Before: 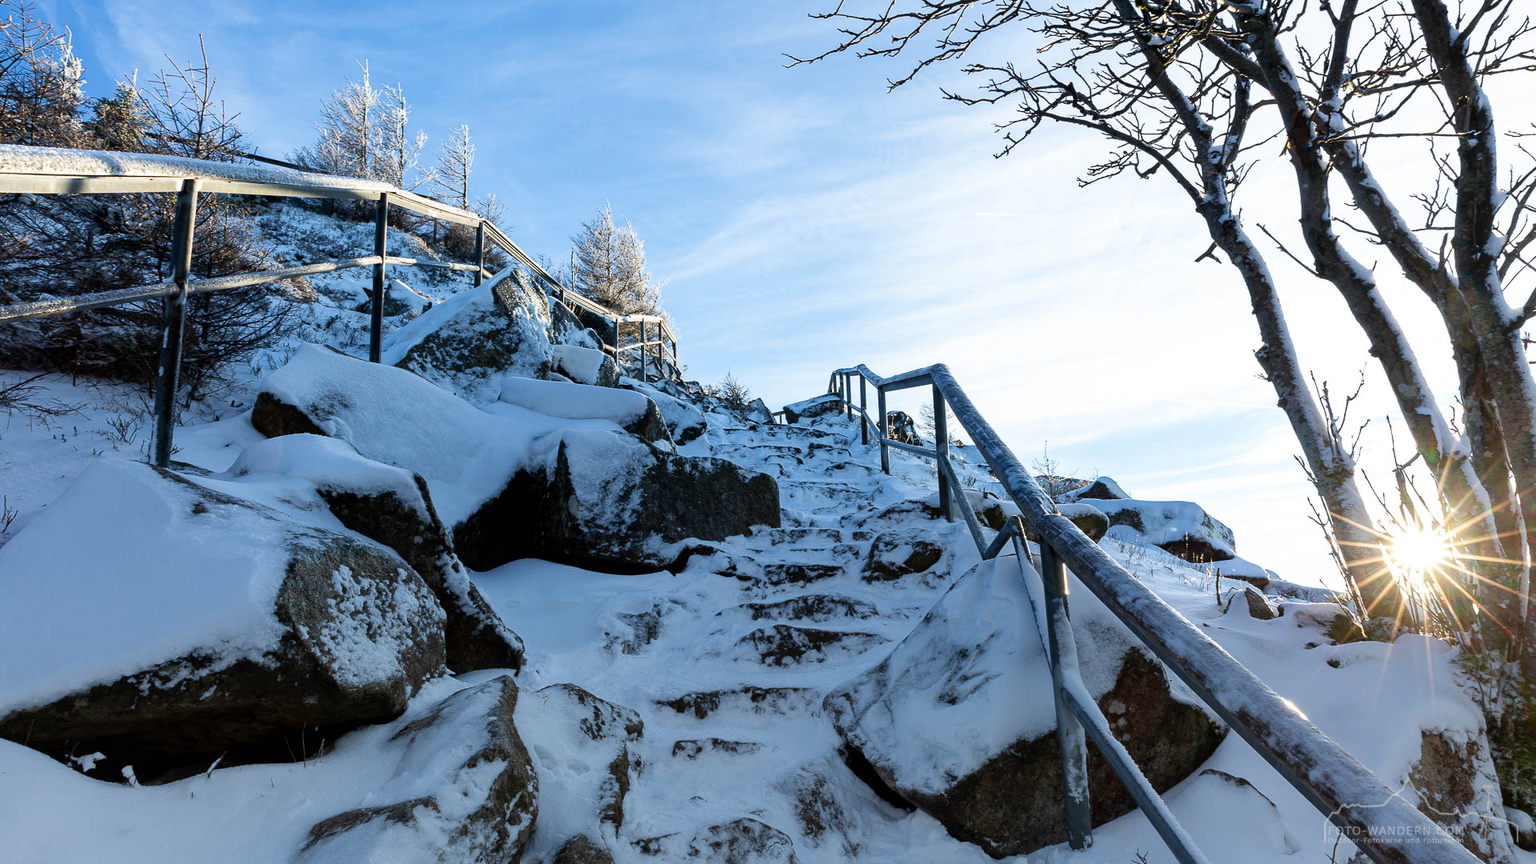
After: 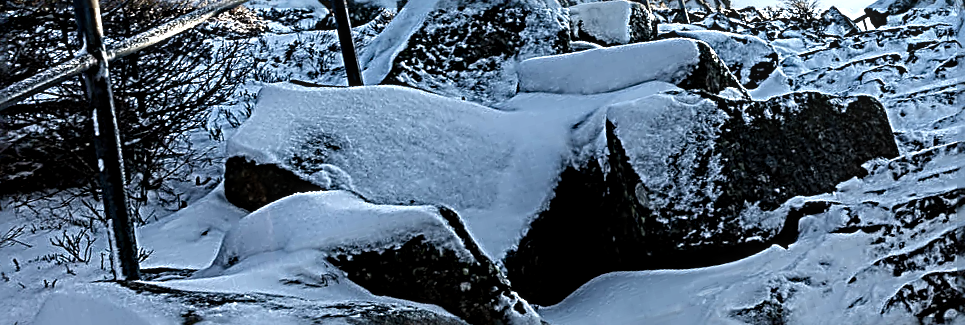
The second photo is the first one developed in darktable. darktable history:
contrast brightness saturation: contrast 0.1, saturation -0.36
sharpen: radius 3.158, amount 1.731
crop: top 44.483%, right 43.593%, bottom 12.892%
rotate and perspective: rotation -14.8°, crop left 0.1, crop right 0.903, crop top 0.25, crop bottom 0.748
color balance rgb: shadows lift › luminance -20%, power › hue 72.24°, highlights gain › luminance 15%, global offset › hue 171.6°, perceptual saturation grading › highlights -15%, perceptual saturation grading › shadows 25%, global vibrance 30%, contrast 10%
local contrast: detail 130%
